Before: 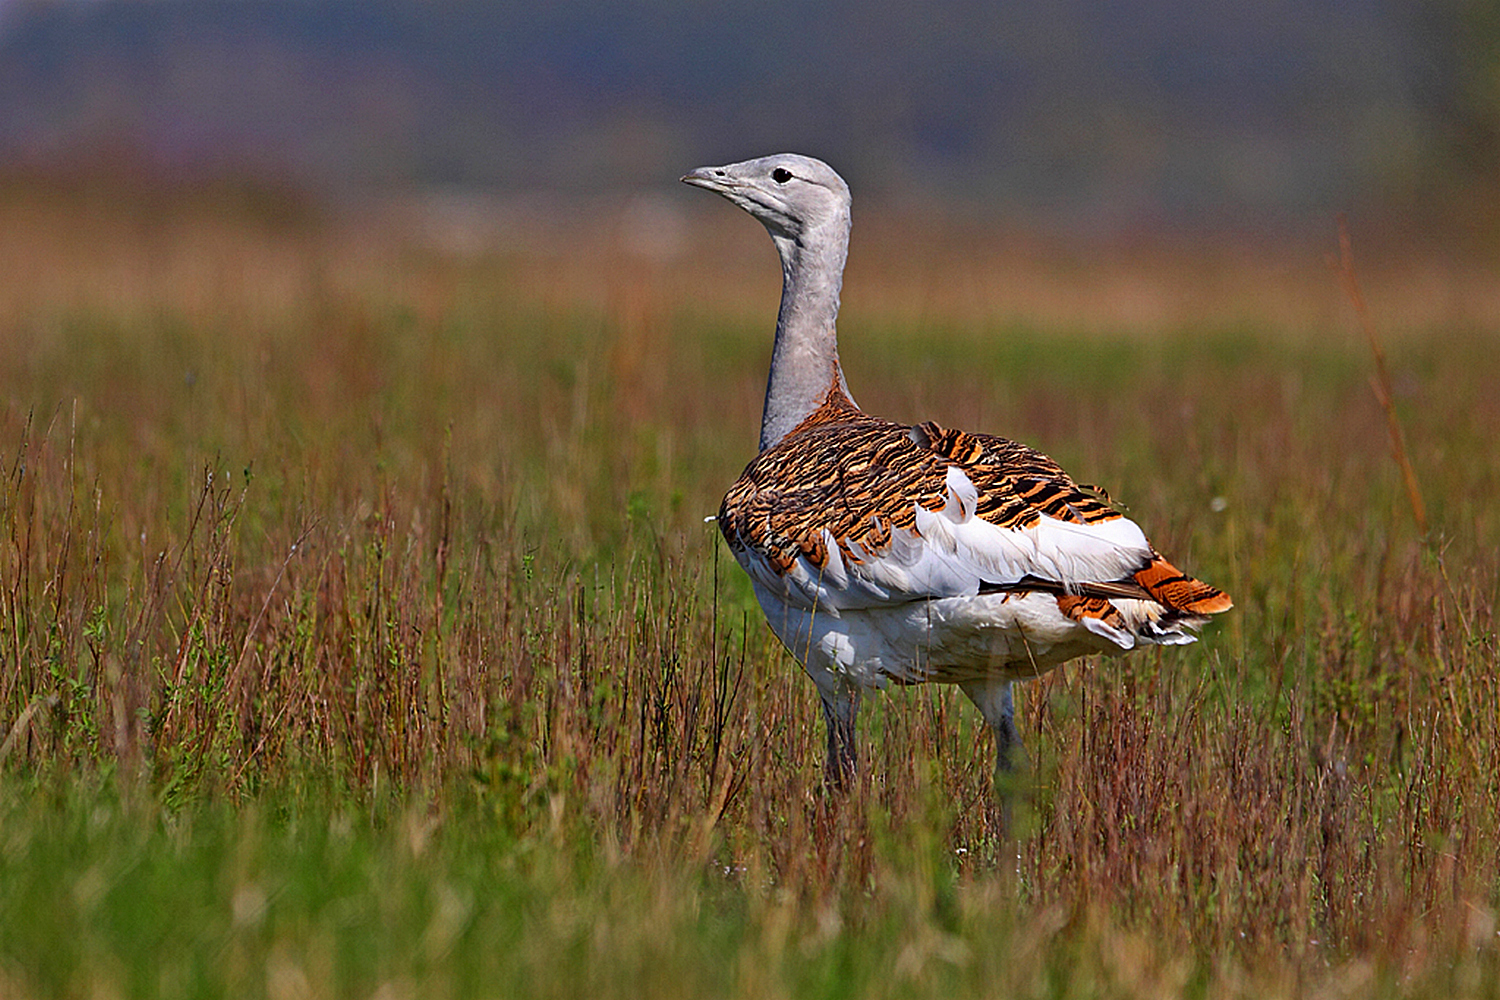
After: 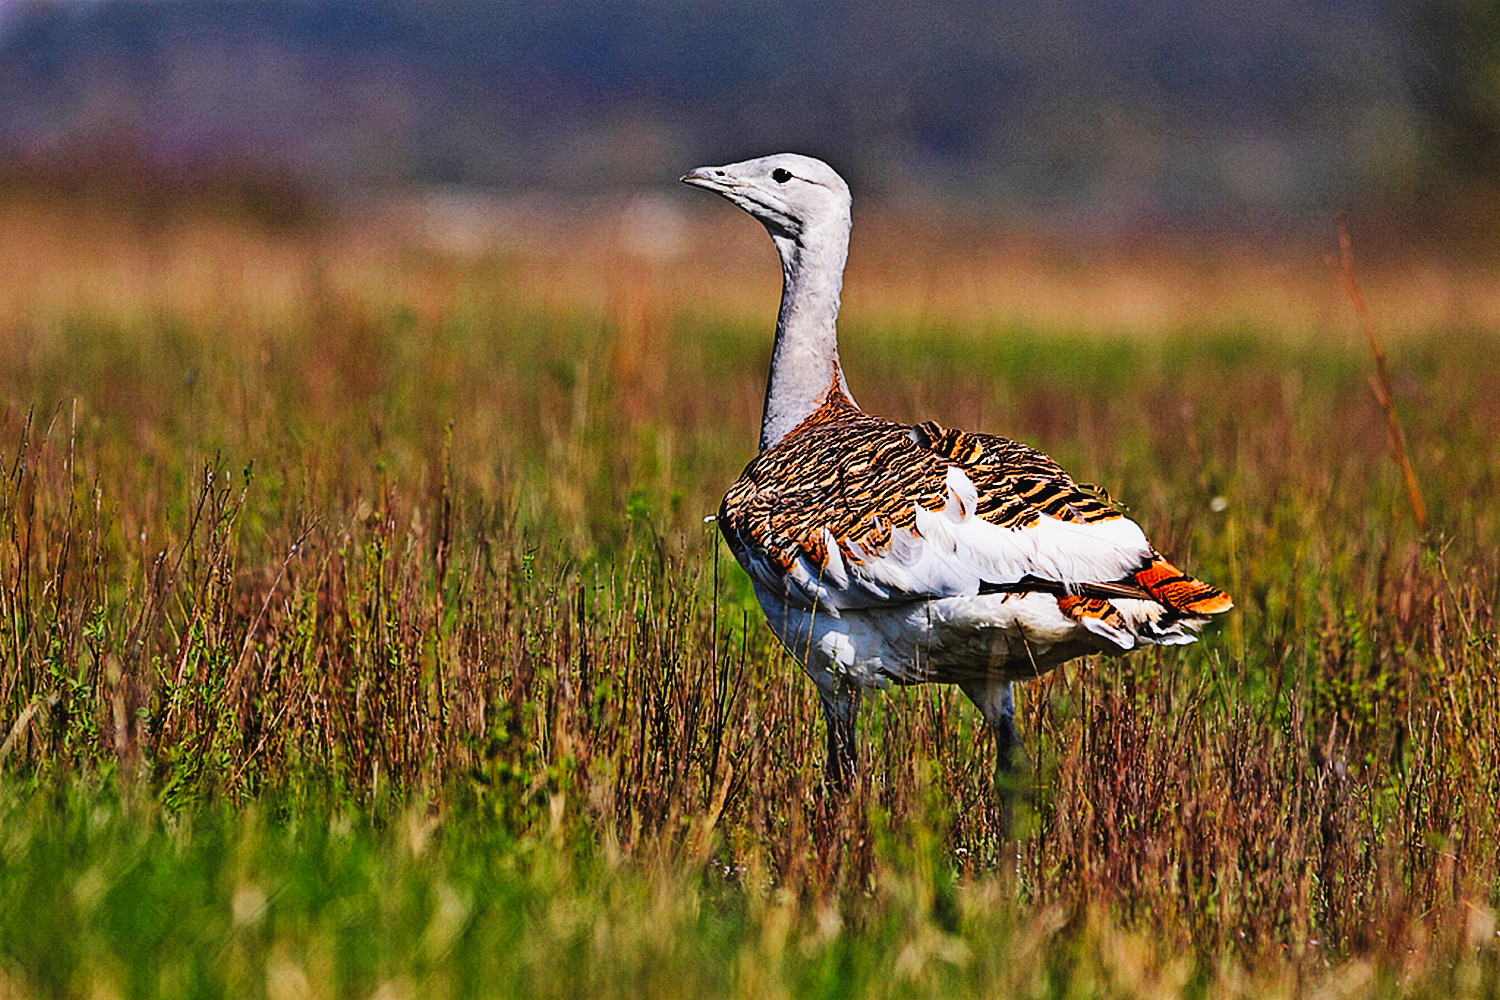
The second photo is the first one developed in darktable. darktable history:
tone curve: curves: ch0 [(0, 0.026) (0.184, 0.172) (0.391, 0.468) (0.446, 0.56) (0.605, 0.758) (0.831, 0.931) (0.992, 1)]; ch1 [(0, 0) (0.437, 0.447) (0.501, 0.502) (0.538, 0.539) (0.574, 0.589) (0.617, 0.64) (0.699, 0.749) (0.859, 0.919) (1, 1)]; ch2 [(0, 0) (0.33, 0.301) (0.421, 0.443) (0.447, 0.482) (0.499, 0.509) (0.538, 0.564) (0.585, 0.615) (0.664, 0.664) (1, 1)], preserve colors none
filmic rgb: black relative exposure -5.04 EV, white relative exposure 3.53 EV, threshold 5.95 EV, hardness 3.18, contrast 1.191, highlights saturation mix -49.98%, iterations of high-quality reconstruction 10, enable highlight reconstruction true
